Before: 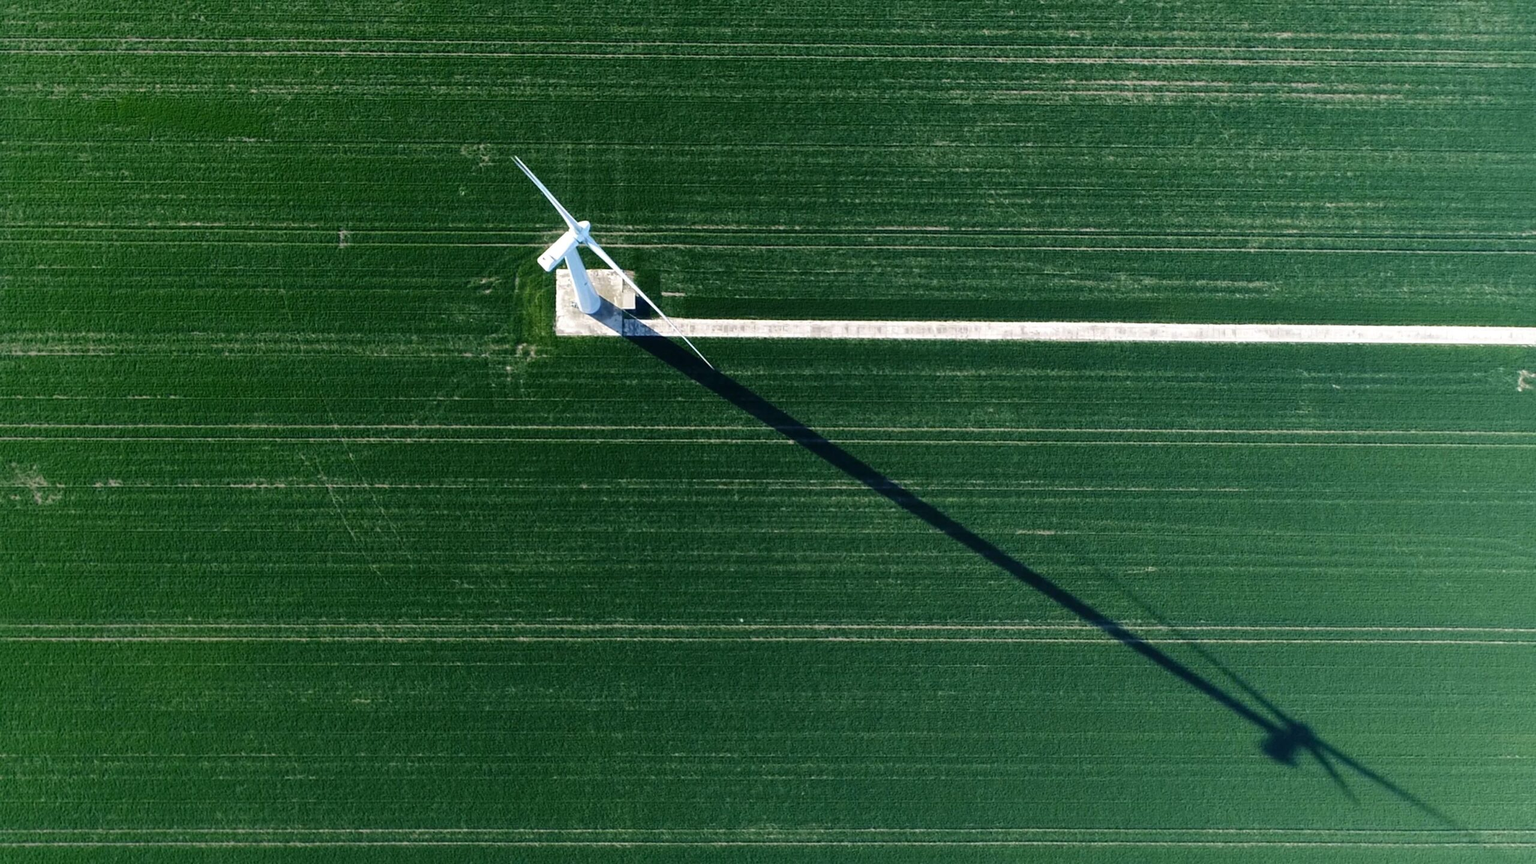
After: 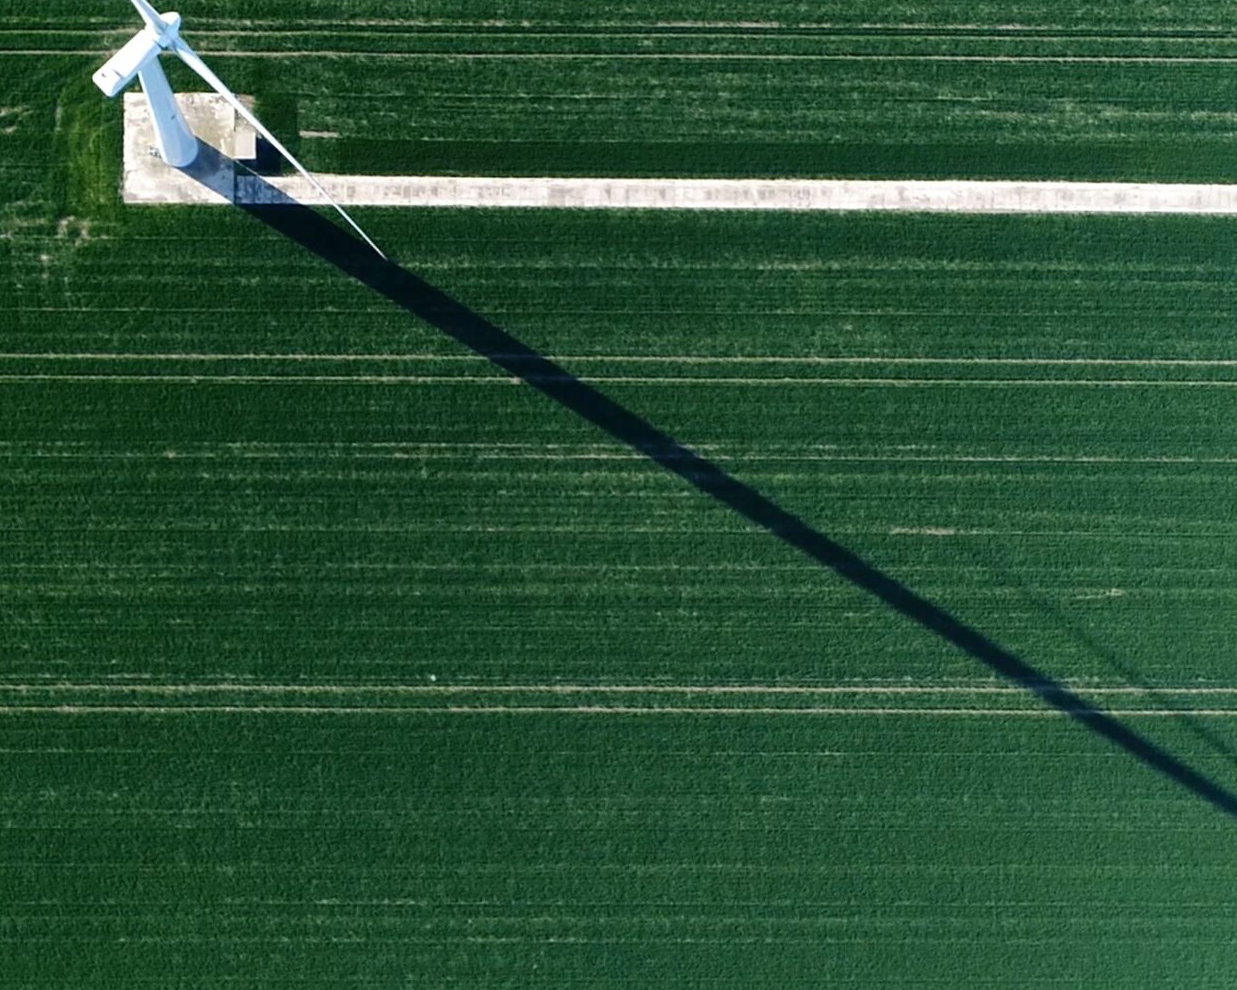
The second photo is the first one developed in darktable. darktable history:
crop: left 31.396%, top 24.743%, right 20.26%, bottom 6.477%
